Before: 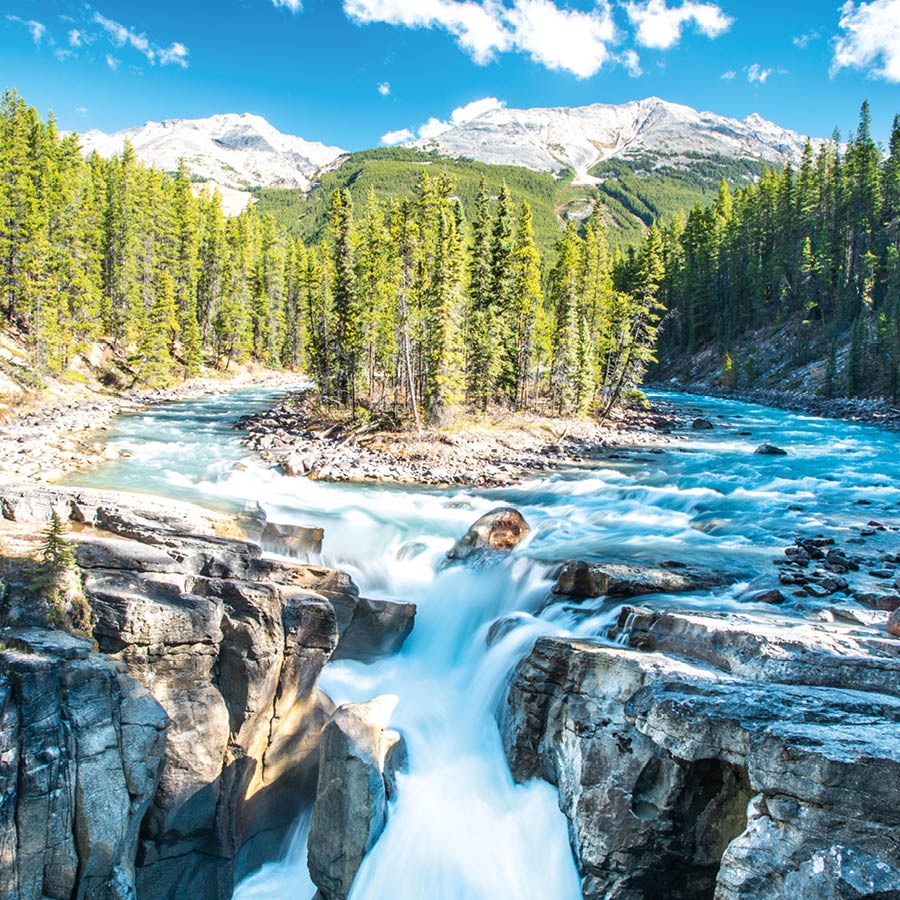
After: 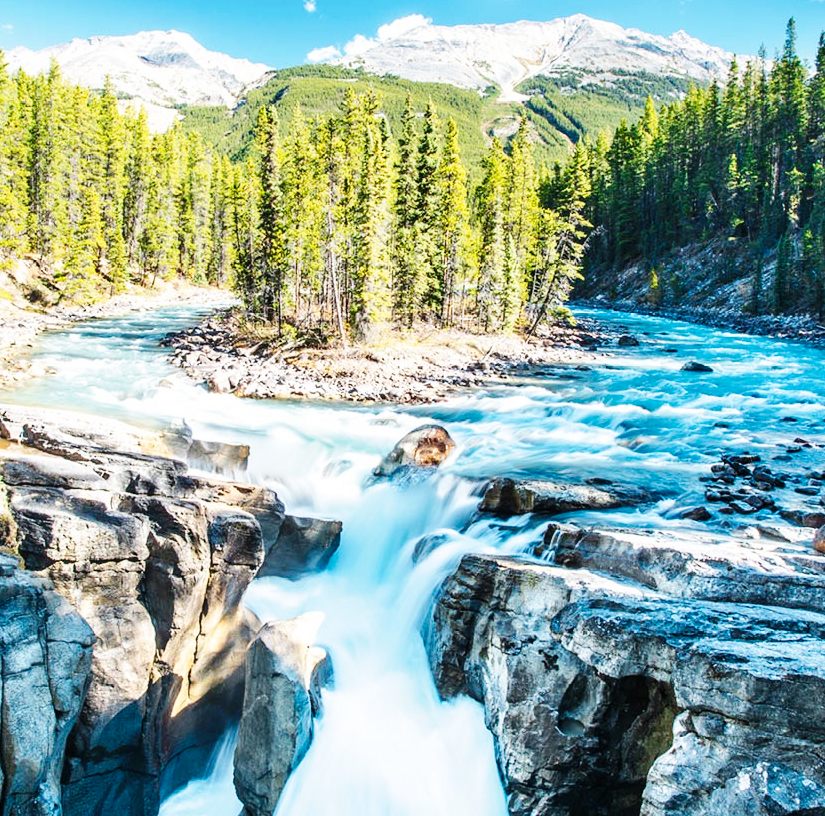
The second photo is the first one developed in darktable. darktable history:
base curve: curves: ch0 [(0, 0) (0.032, 0.025) (0.121, 0.166) (0.206, 0.329) (0.605, 0.79) (1, 1)], preserve colors none
crop and rotate: left 8.262%, top 9.226%
white balance: emerald 1
